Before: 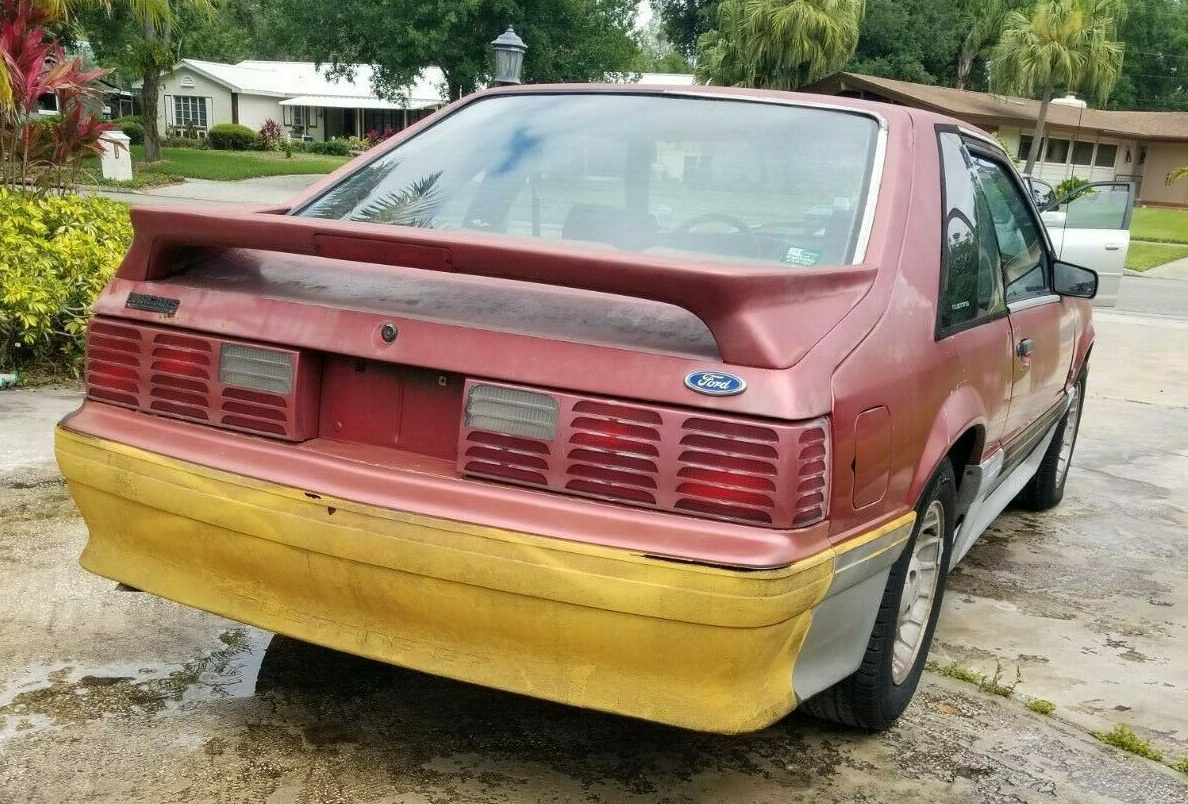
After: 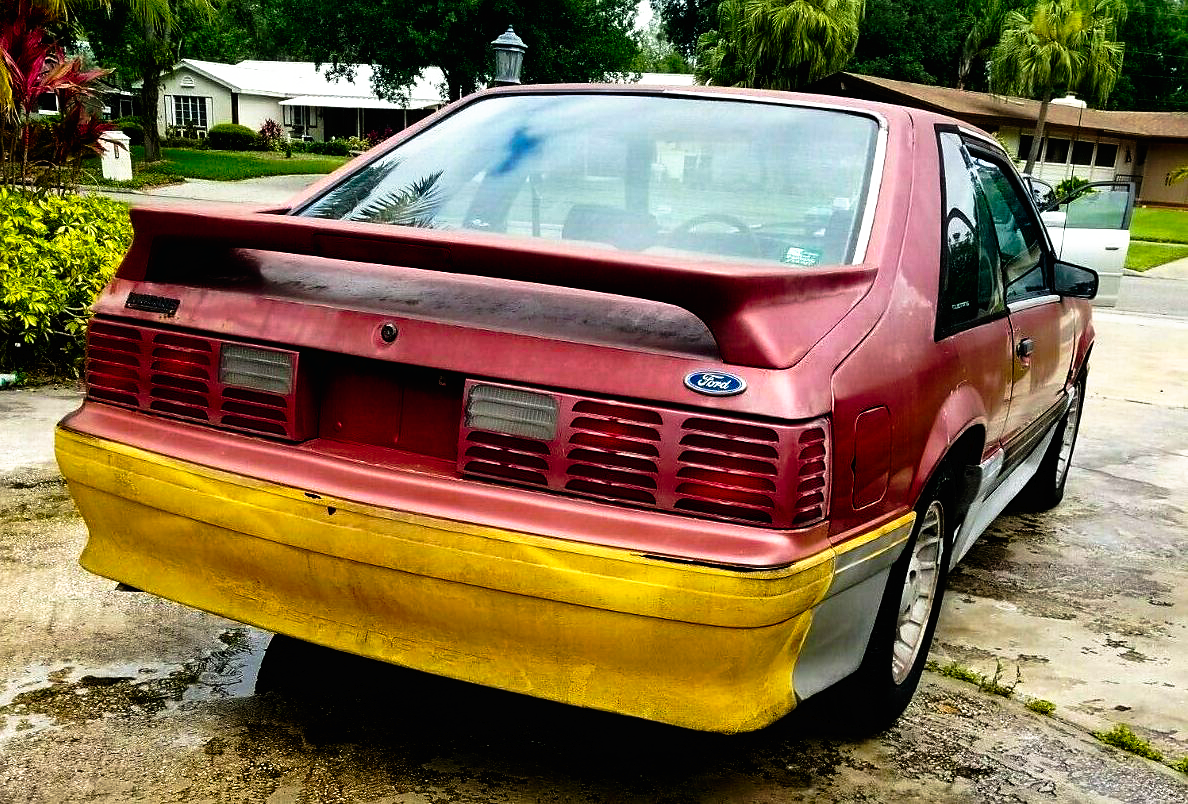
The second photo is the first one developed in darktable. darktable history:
sharpen: radius 1.559, amount 0.373, threshold 1.271
tone curve: curves: ch0 [(0, 0) (0.003, 0.008) (0.011, 0.008) (0.025, 0.008) (0.044, 0.008) (0.069, 0.006) (0.1, 0.006) (0.136, 0.006) (0.177, 0.008) (0.224, 0.012) (0.277, 0.026) (0.335, 0.083) (0.399, 0.165) (0.468, 0.292) (0.543, 0.416) (0.623, 0.535) (0.709, 0.692) (0.801, 0.853) (0.898, 0.981) (1, 1)], preserve colors none
